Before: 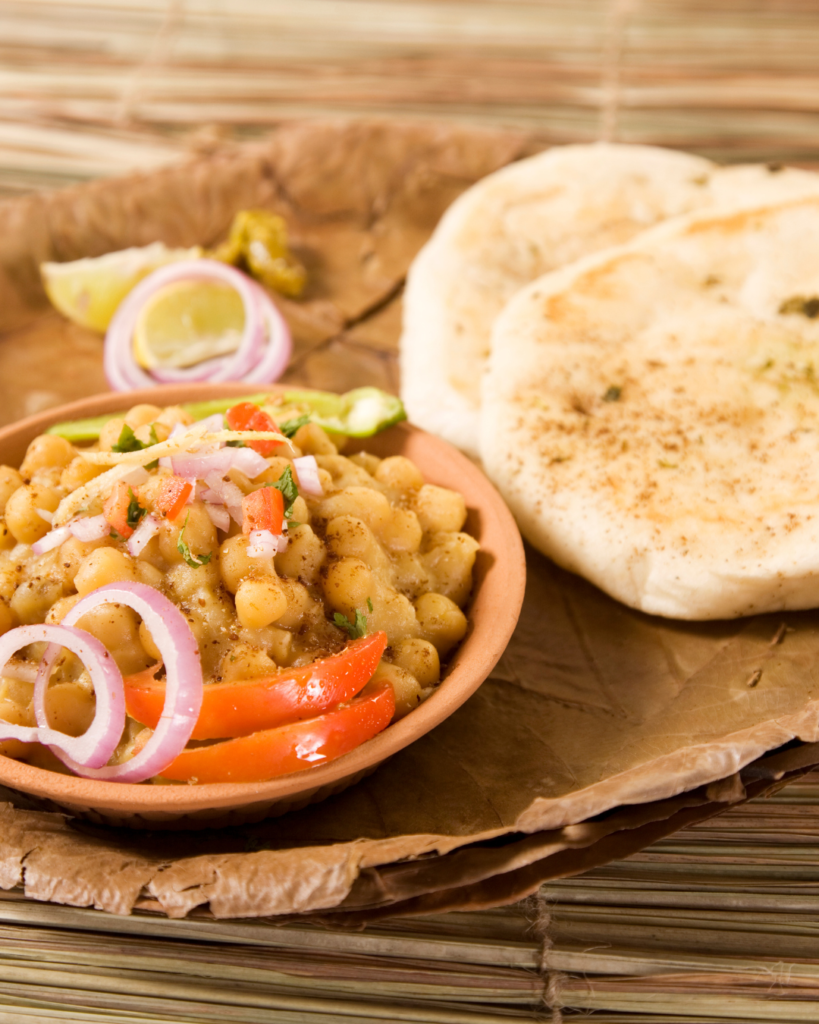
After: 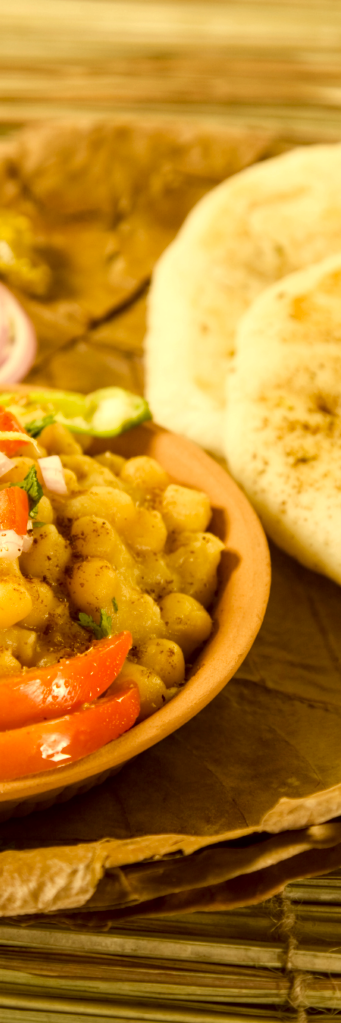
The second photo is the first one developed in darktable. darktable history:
local contrast: on, module defaults
crop: left 31.229%, right 27.105%
color correction: highlights a* 0.162, highlights b* 29.53, shadows a* -0.162, shadows b* 21.09
